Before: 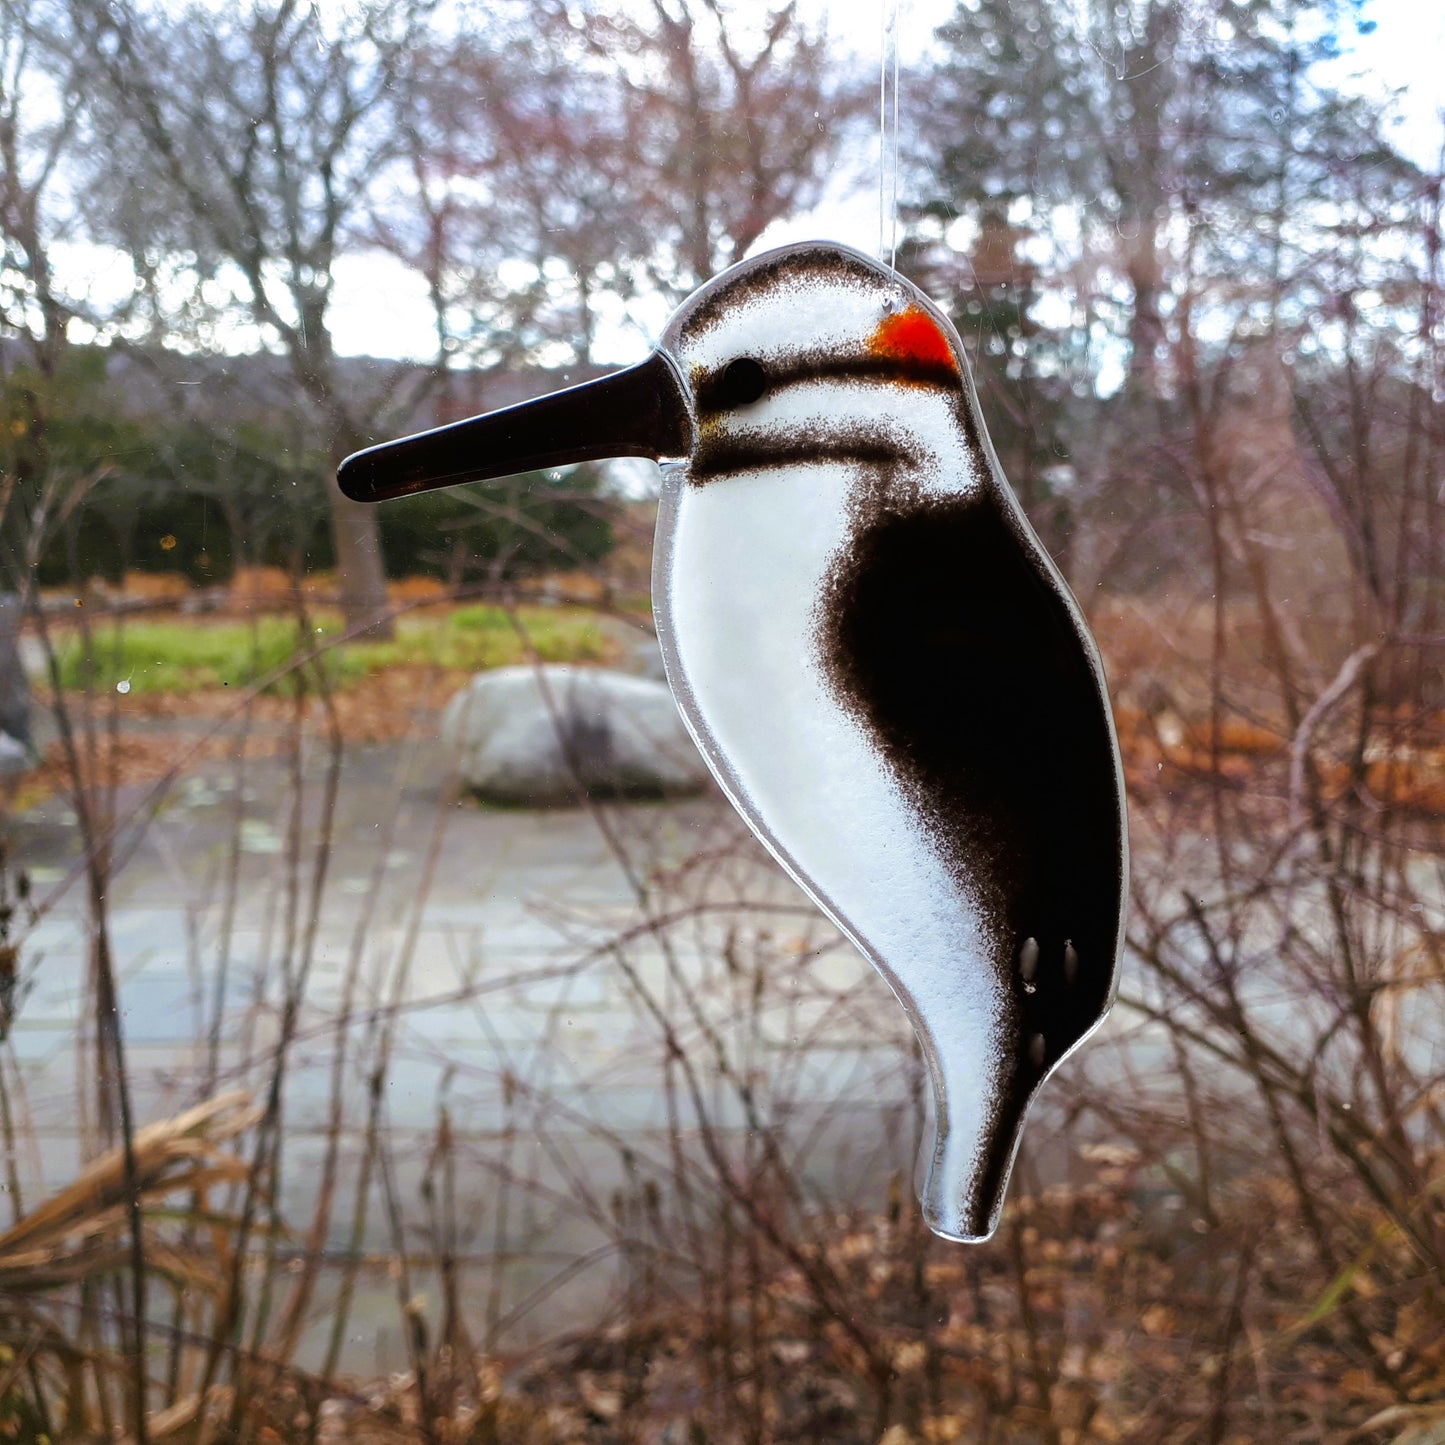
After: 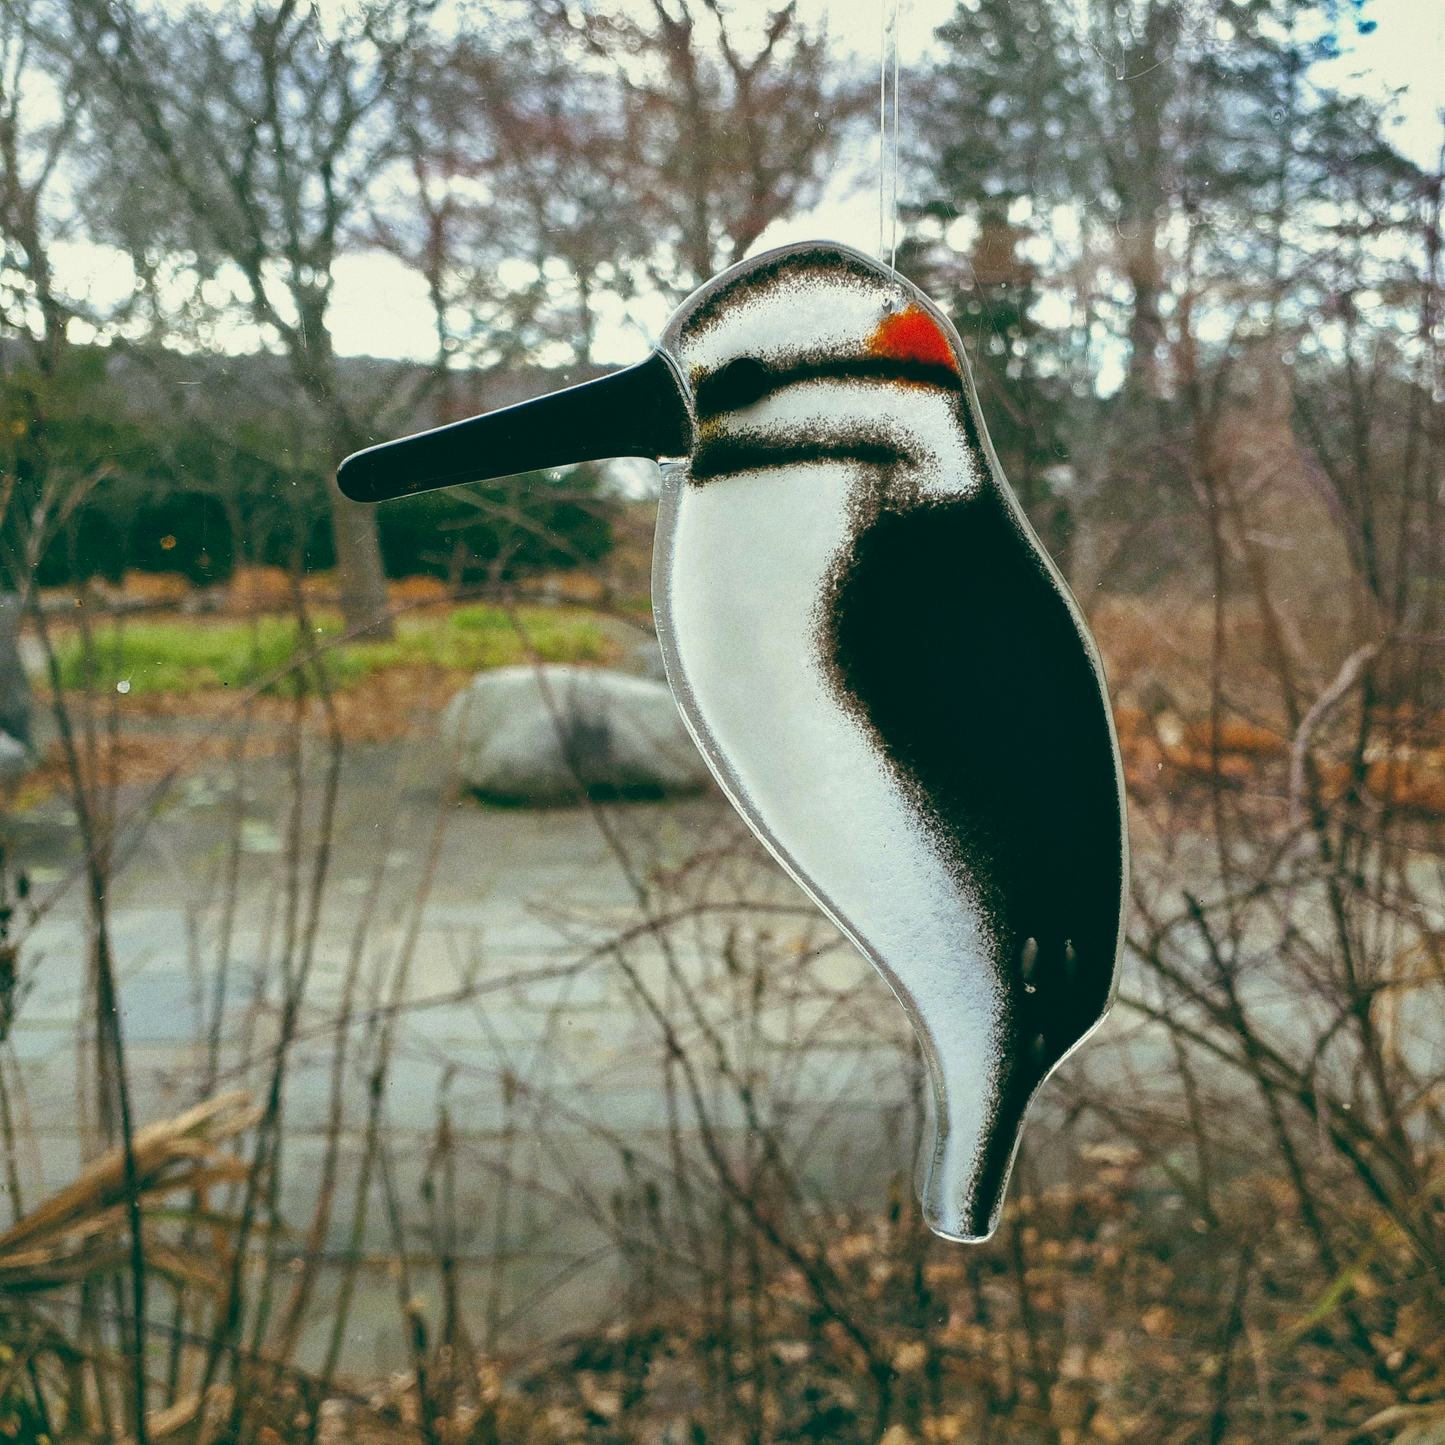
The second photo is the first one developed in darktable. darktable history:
shadows and highlights: low approximation 0.01, soften with gaussian
color balance: lift [1.005, 0.99, 1.007, 1.01], gamma [1, 1.034, 1.032, 0.966], gain [0.873, 1.055, 1.067, 0.933]
grain: on, module defaults
